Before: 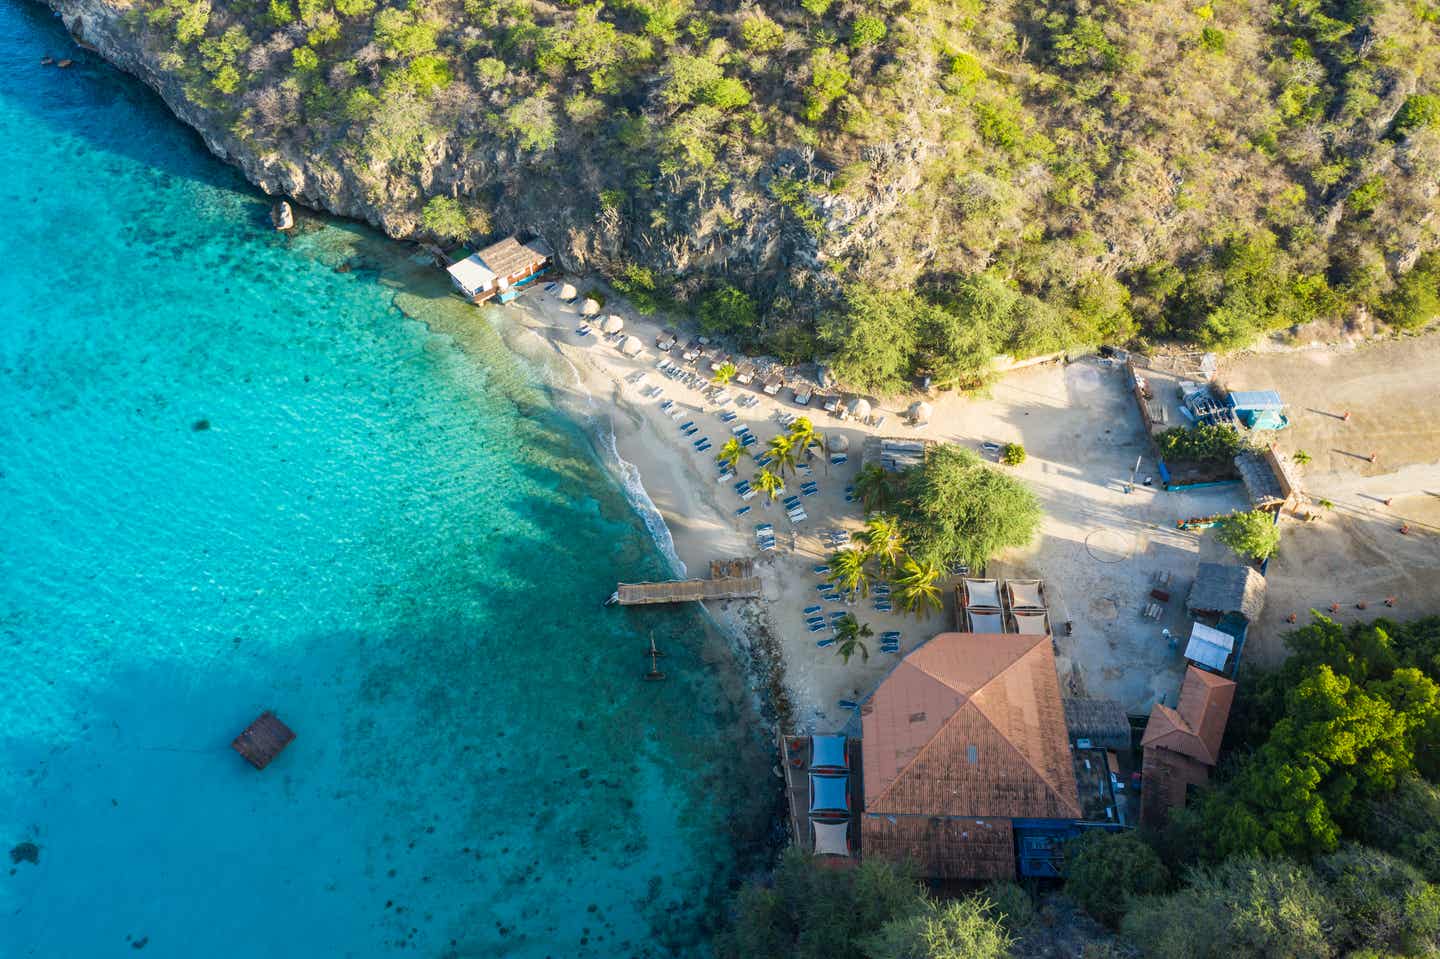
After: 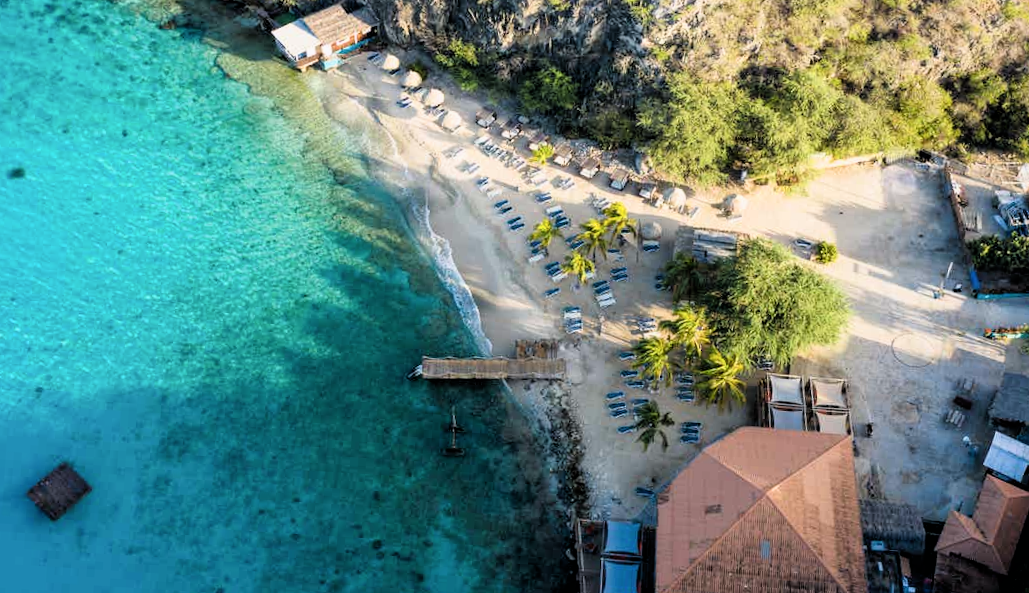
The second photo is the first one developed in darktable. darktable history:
color calibration: illuminant custom, x 0.344, y 0.36, temperature 5035.37 K
crop and rotate: angle -3.57°, left 9.765%, top 20.537%, right 12.223%, bottom 11.917%
filmic rgb: black relative exposure -3.72 EV, white relative exposure 2.77 EV, dynamic range scaling -5.68%, hardness 3.04, iterations of high-quality reconstruction 0, contrast in shadows safe
